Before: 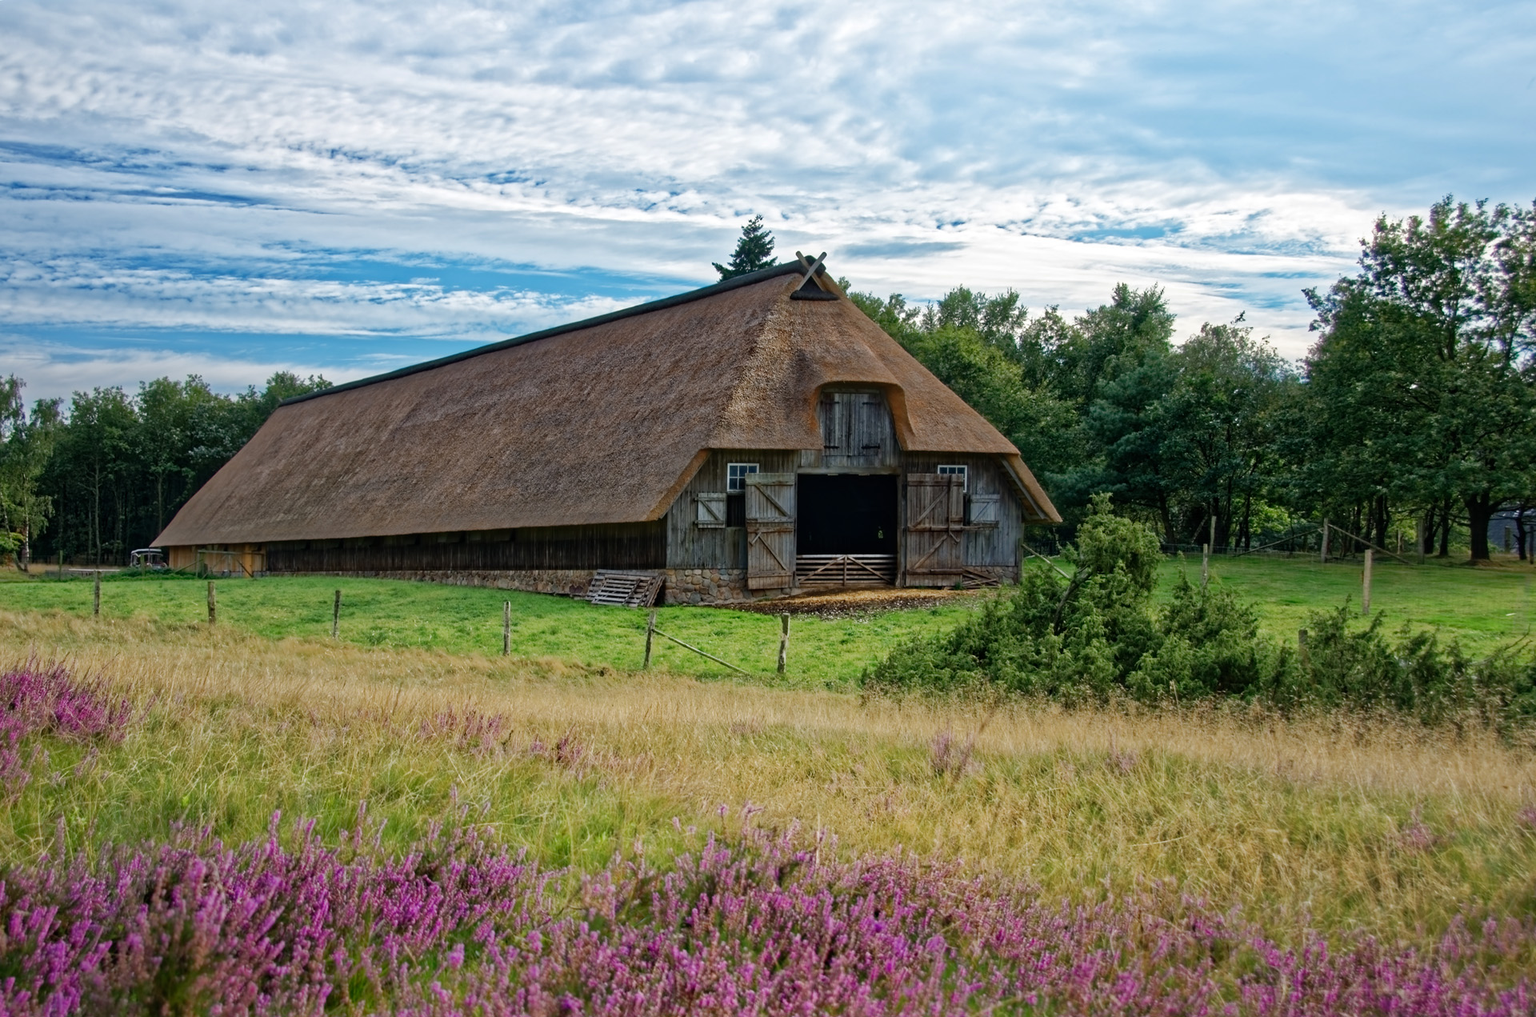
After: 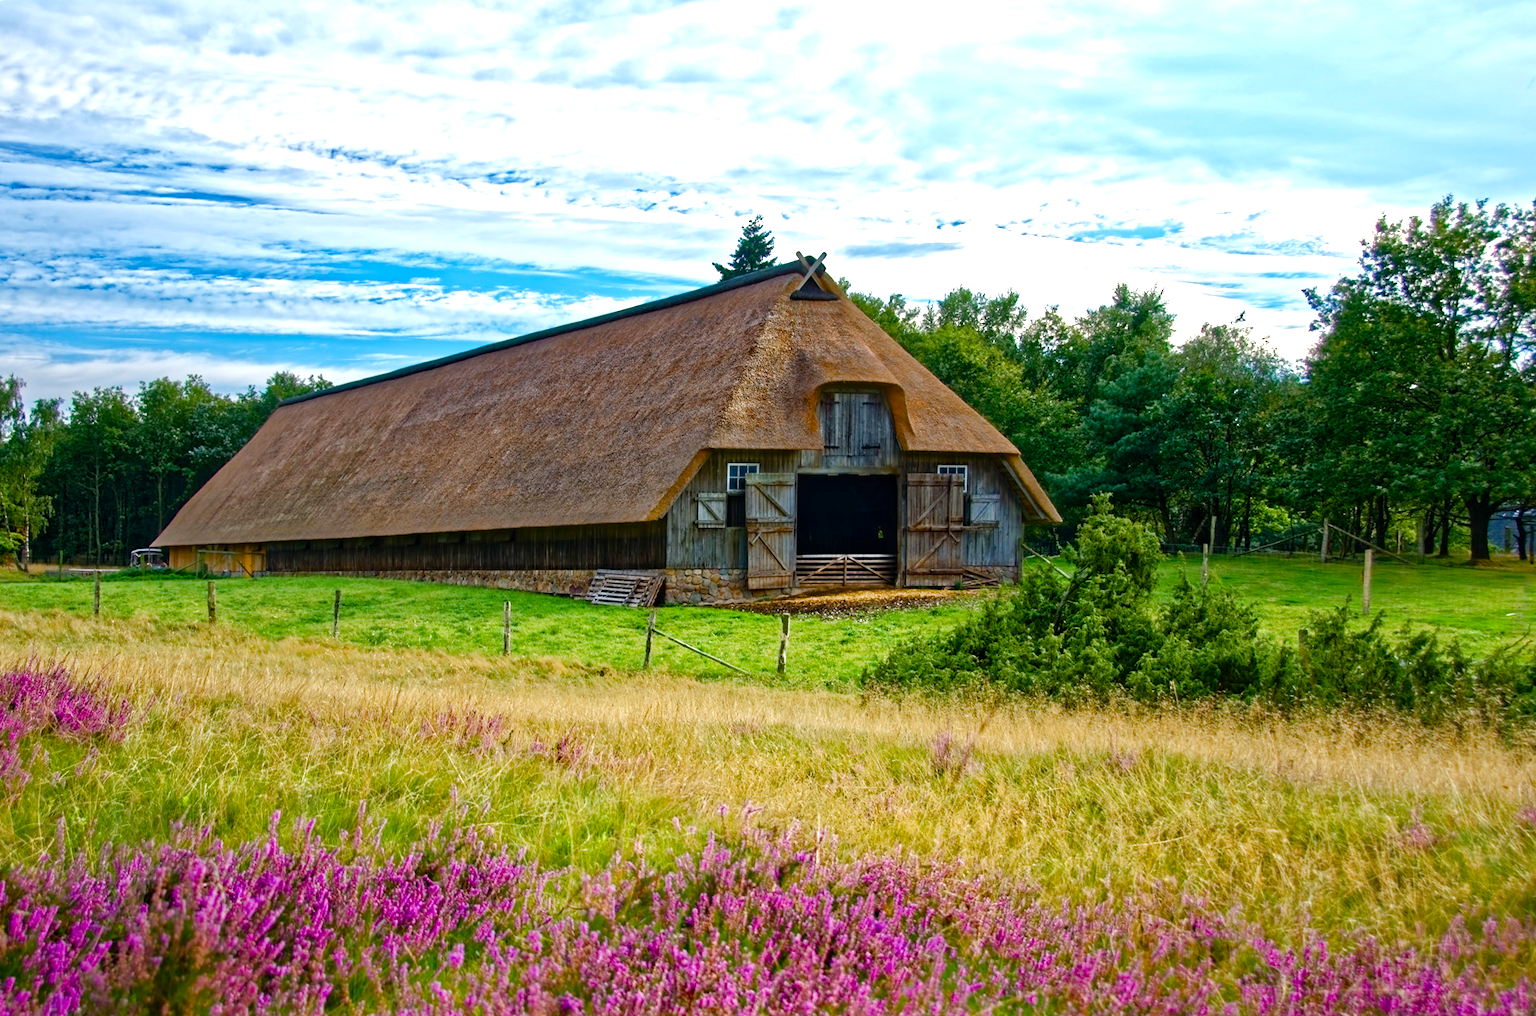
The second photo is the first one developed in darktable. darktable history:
color balance rgb: linear chroma grading › shadows -2.2%, linear chroma grading › highlights -15%, linear chroma grading › global chroma -10%, linear chroma grading › mid-tones -10%, perceptual saturation grading › global saturation 45%, perceptual saturation grading › highlights -50%, perceptual saturation grading › shadows 30%, perceptual brilliance grading › global brilliance 18%, global vibrance 45%
